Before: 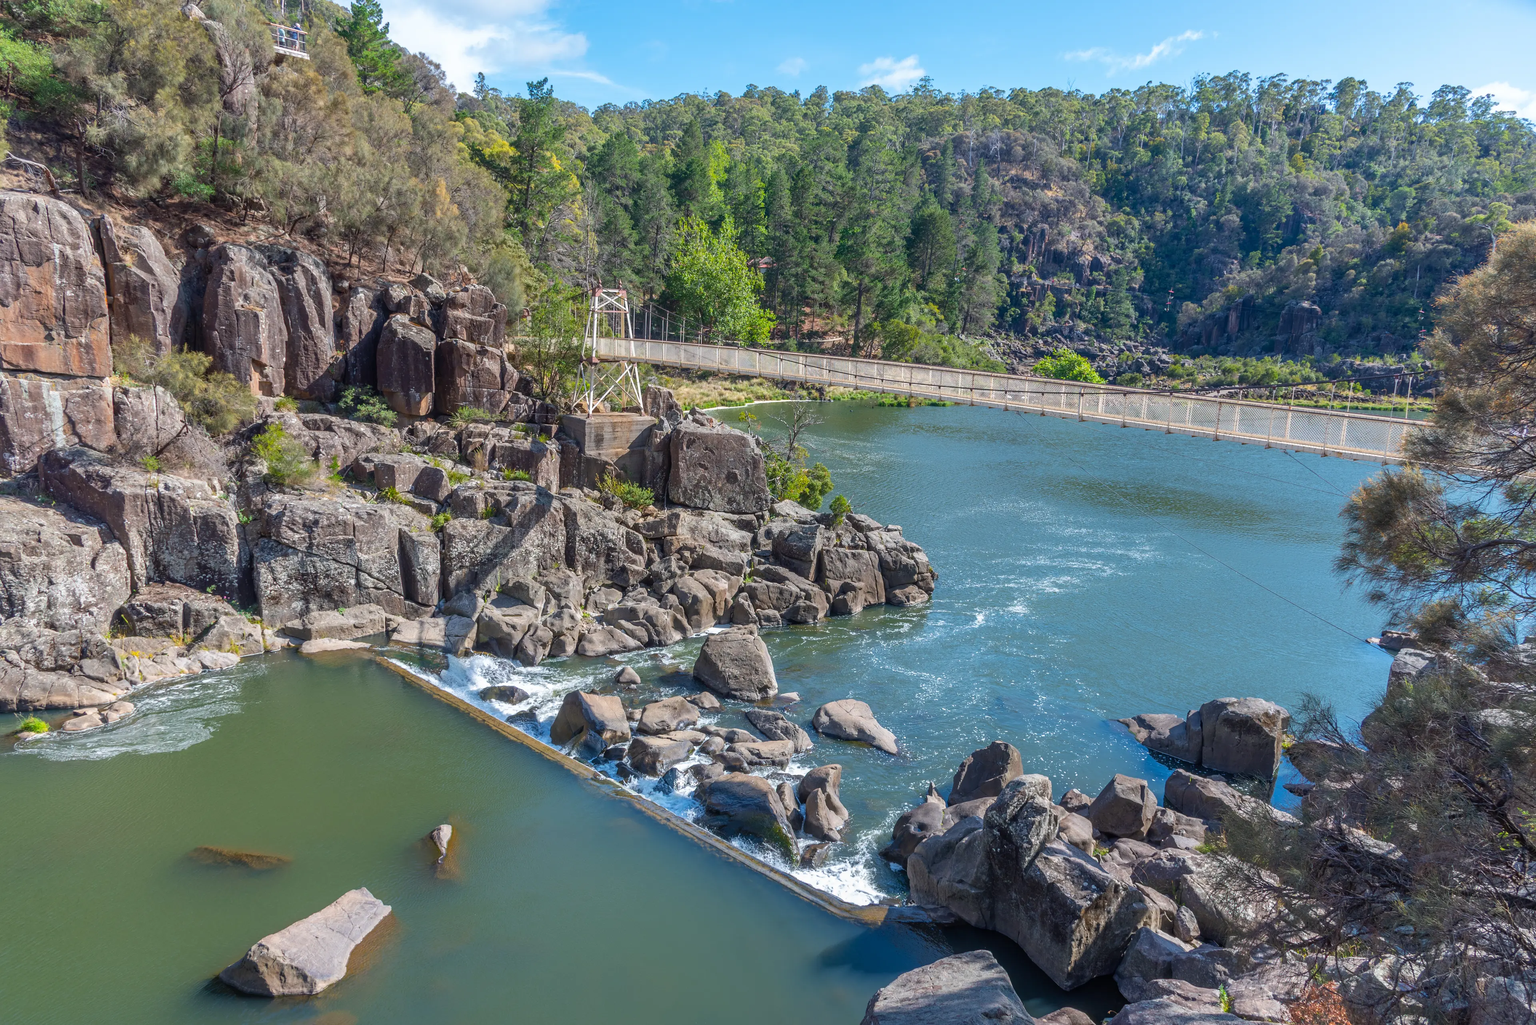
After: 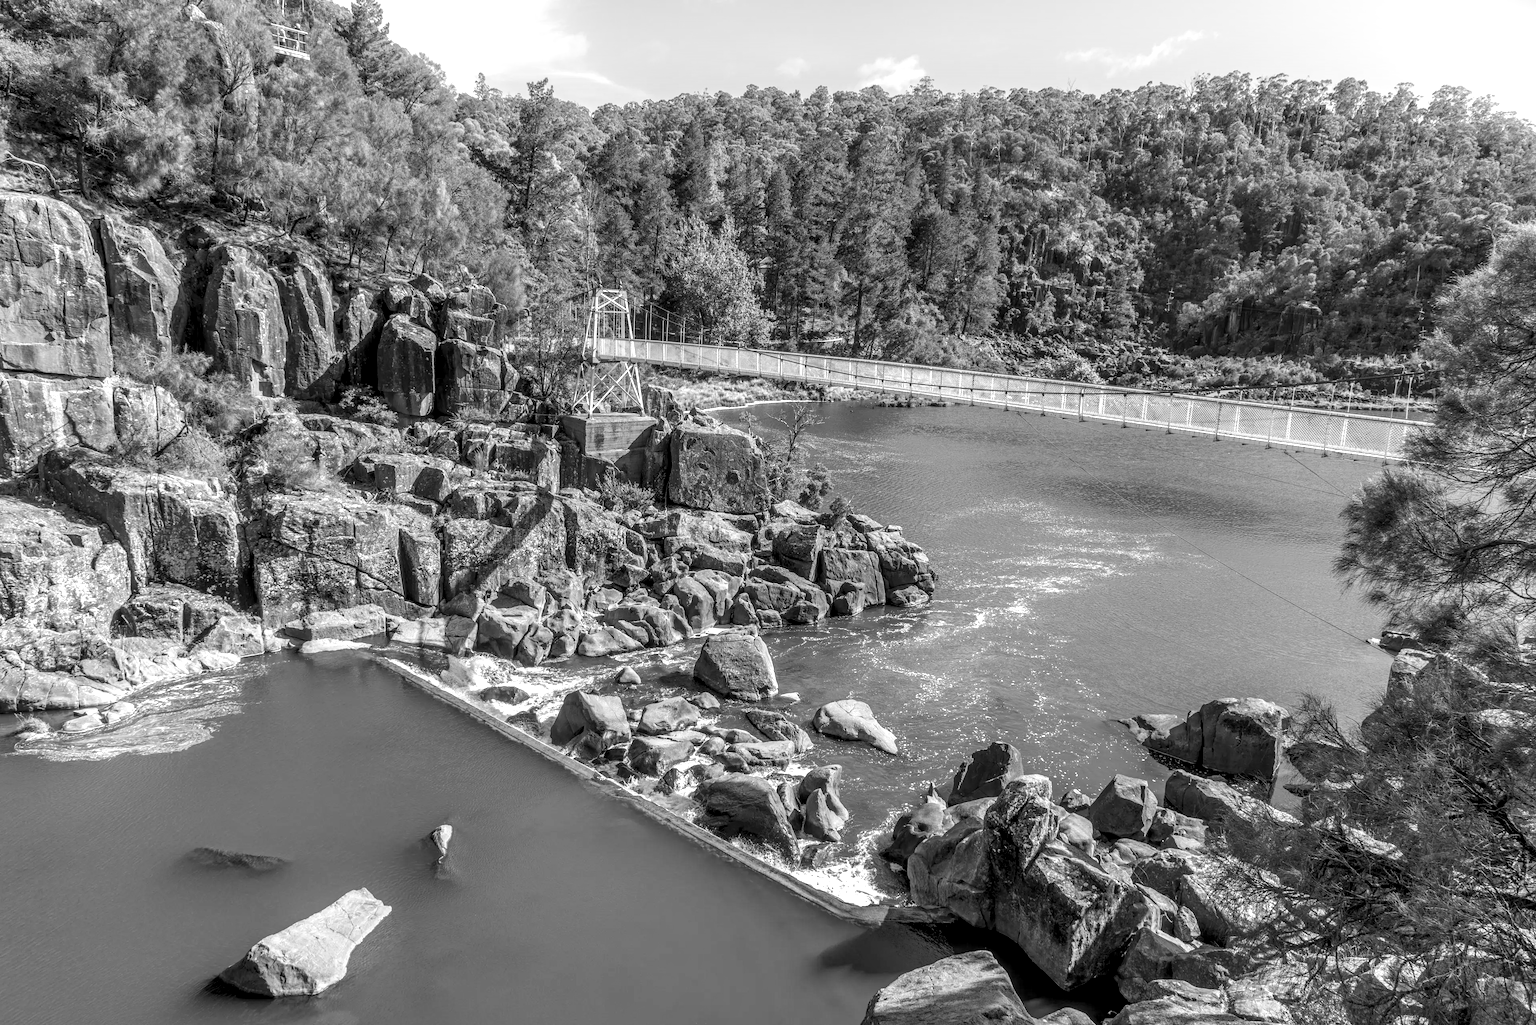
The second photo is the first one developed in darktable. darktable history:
local contrast: detail 150%
white balance: red 1.188, blue 1.11
shadows and highlights: highlights 70.7, soften with gaussian
monochrome: on, module defaults
